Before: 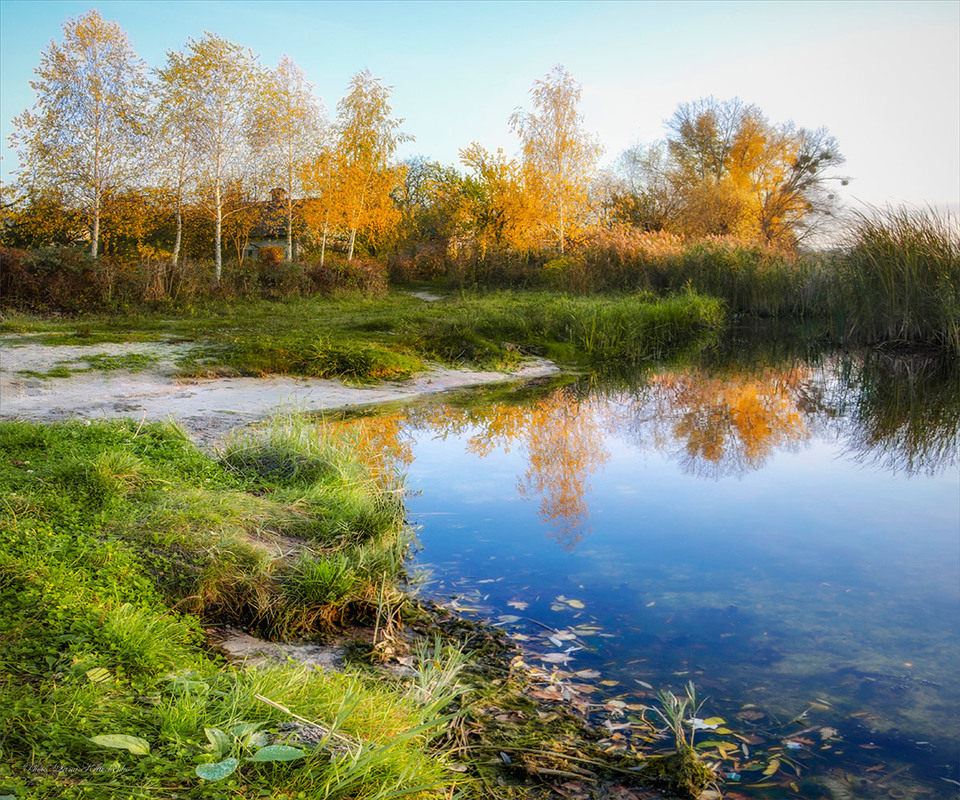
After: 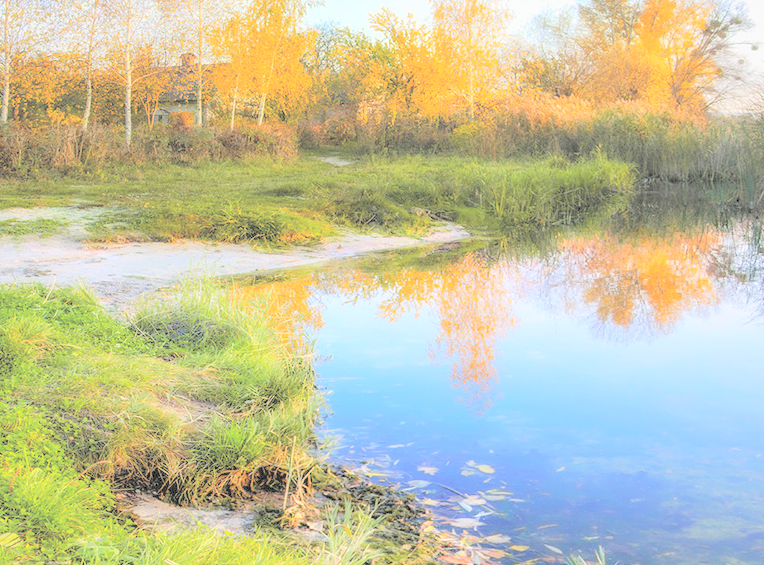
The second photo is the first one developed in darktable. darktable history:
contrast brightness saturation: brightness 0.996
crop: left 9.449%, top 16.925%, right 10.884%, bottom 12.356%
